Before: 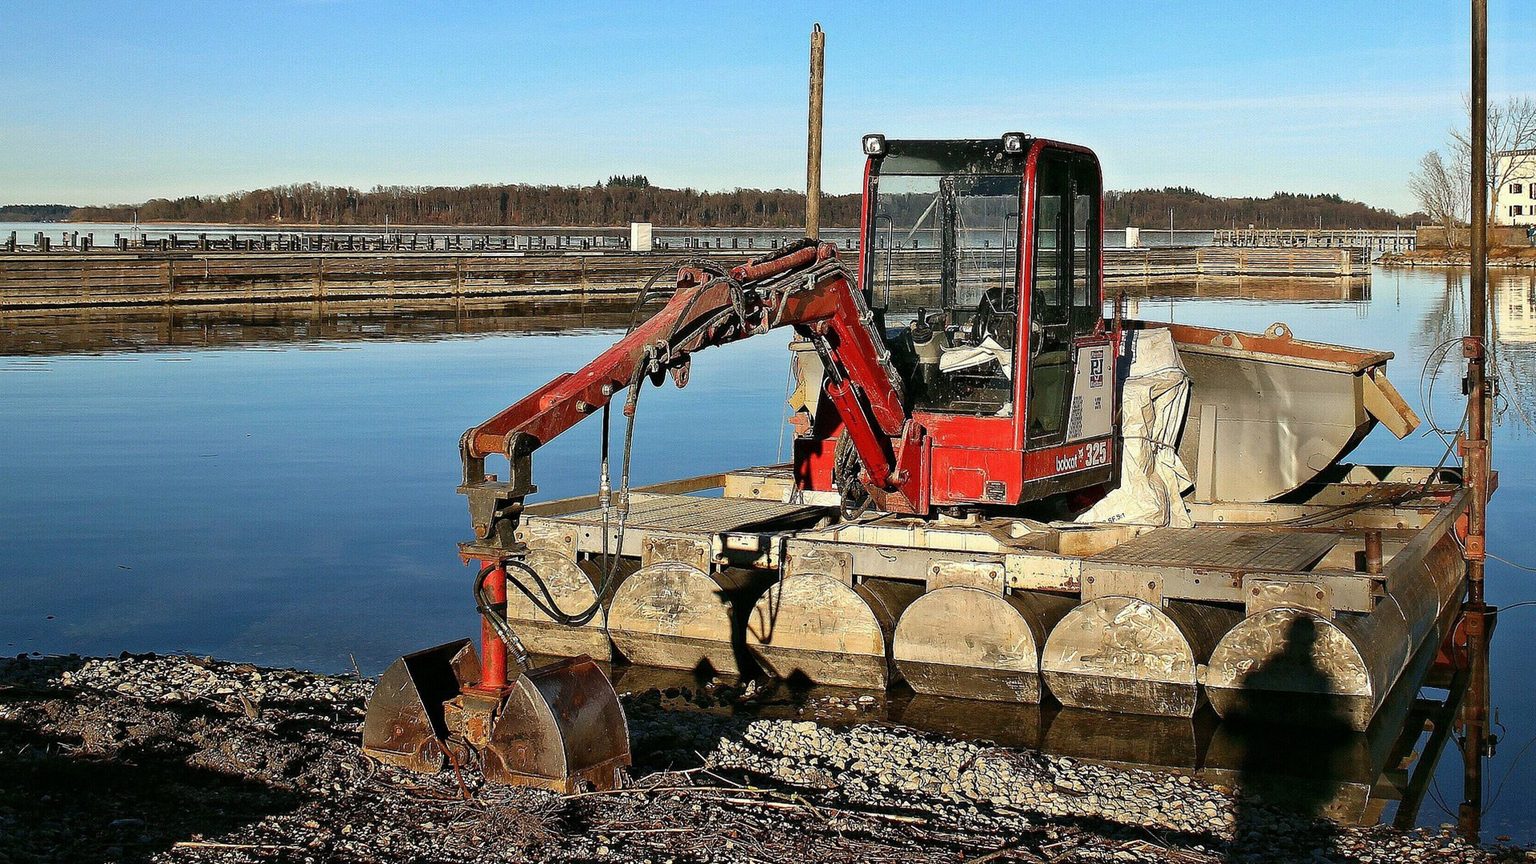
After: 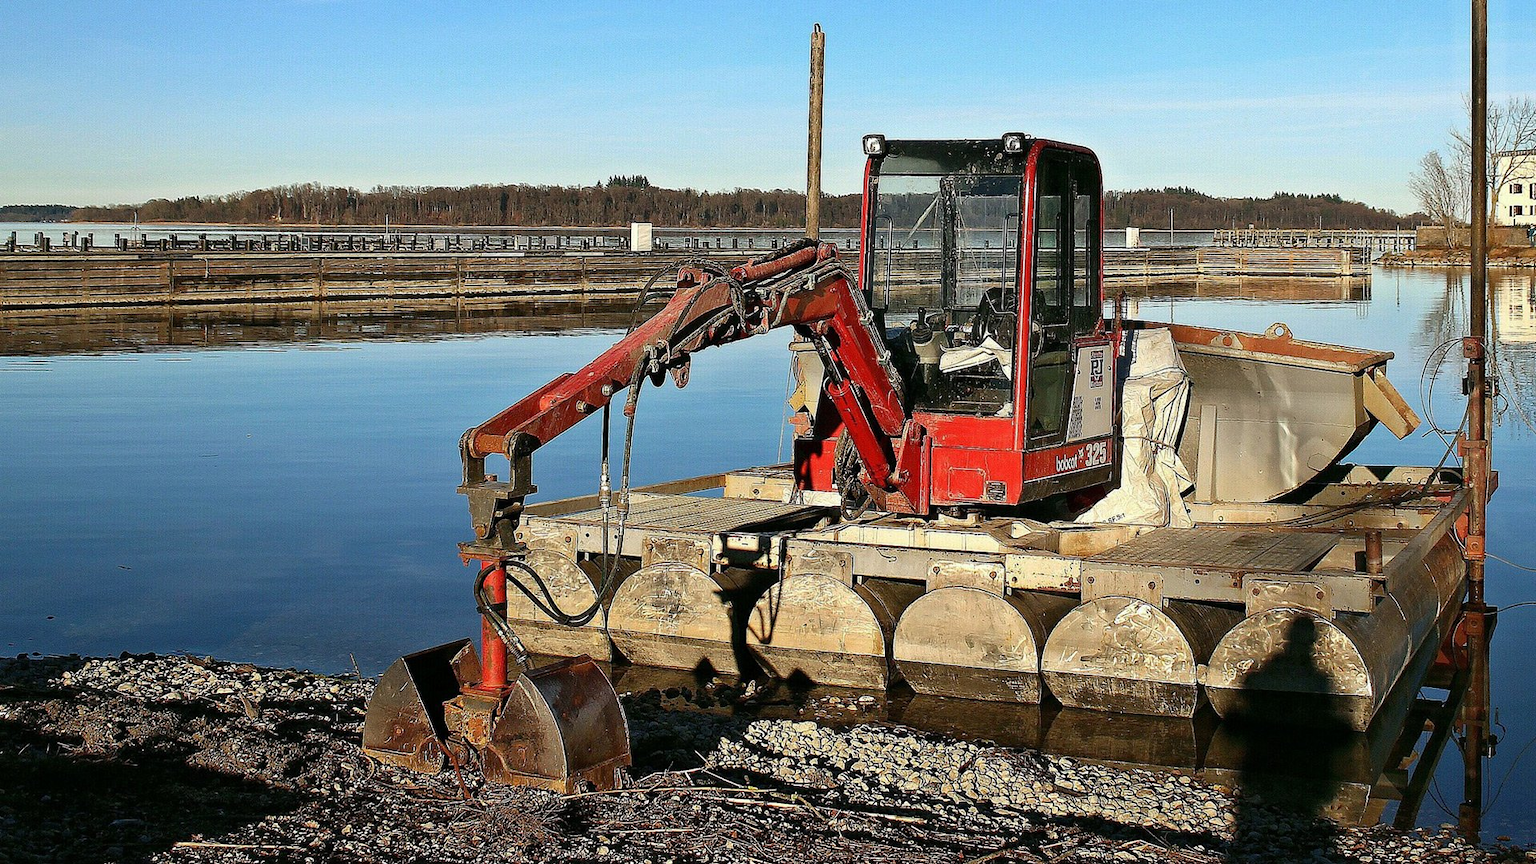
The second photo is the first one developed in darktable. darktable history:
white balance: emerald 1
